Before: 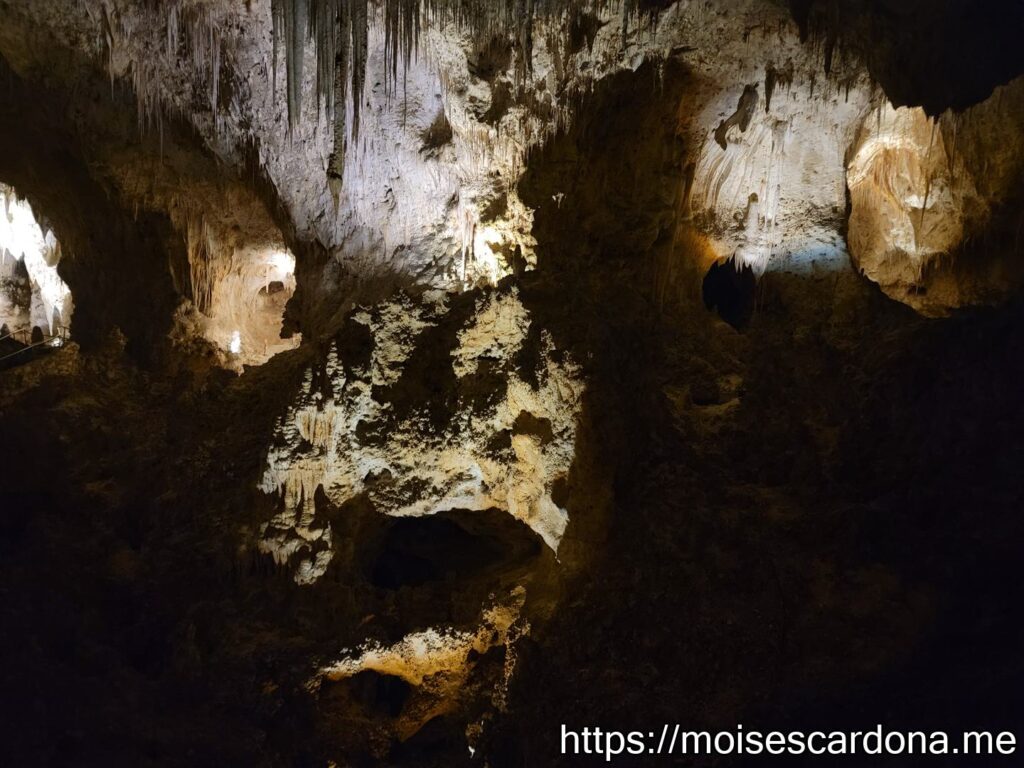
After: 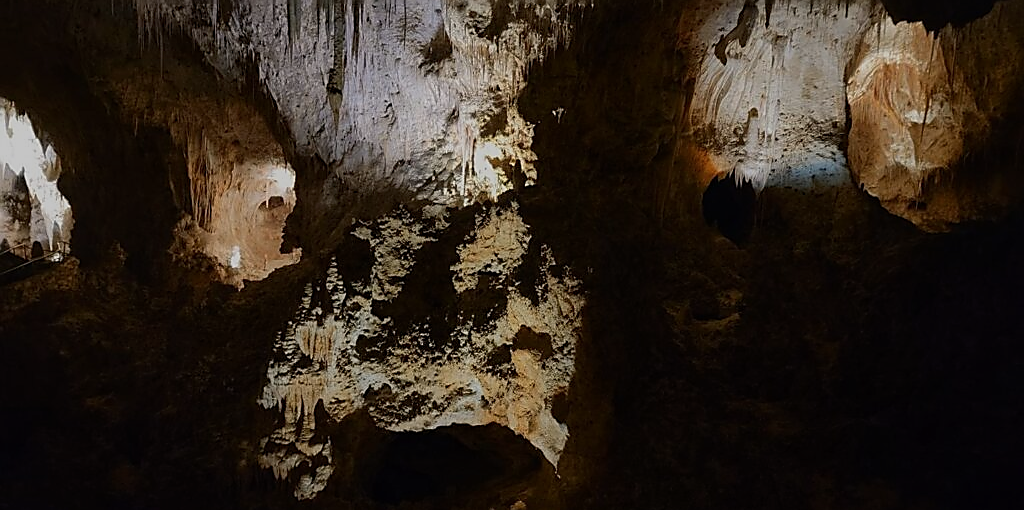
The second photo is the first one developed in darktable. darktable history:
crop: top 11.144%, bottom 22.436%
exposure: black level correction 0, exposure -0.848 EV, compensate highlight preservation false
color zones: curves: ch1 [(0.263, 0.53) (0.376, 0.287) (0.487, 0.512) (0.748, 0.547) (1, 0.513)]; ch2 [(0.262, 0.45) (0.751, 0.477)]
sharpen: radius 1.382, amount 1.235, threshold 0.691
